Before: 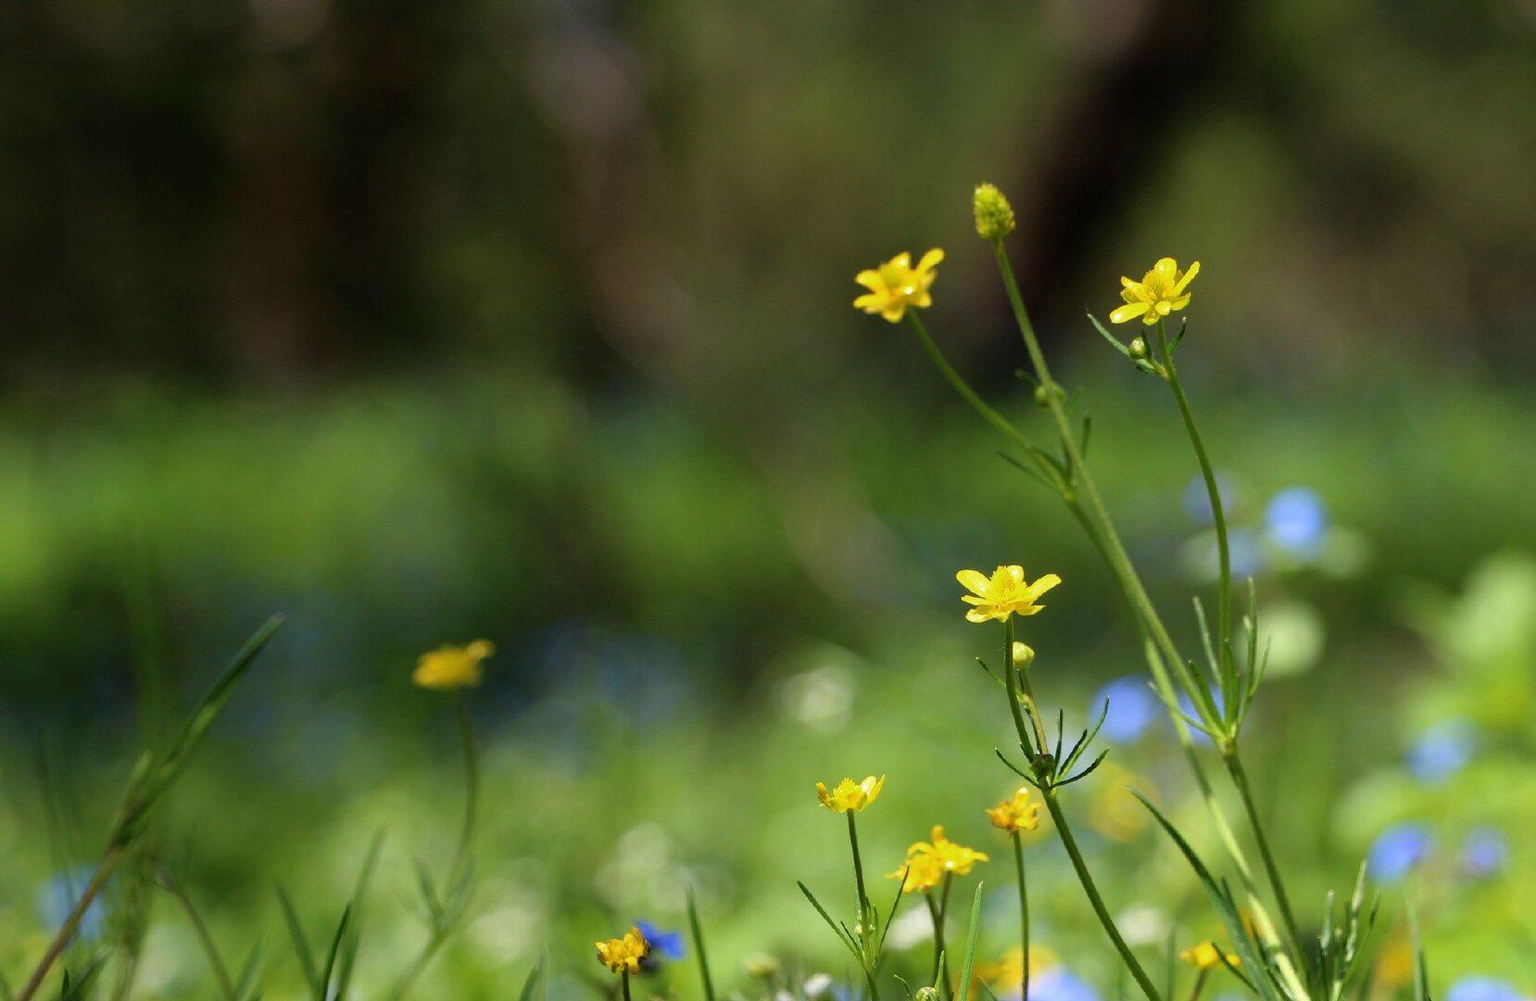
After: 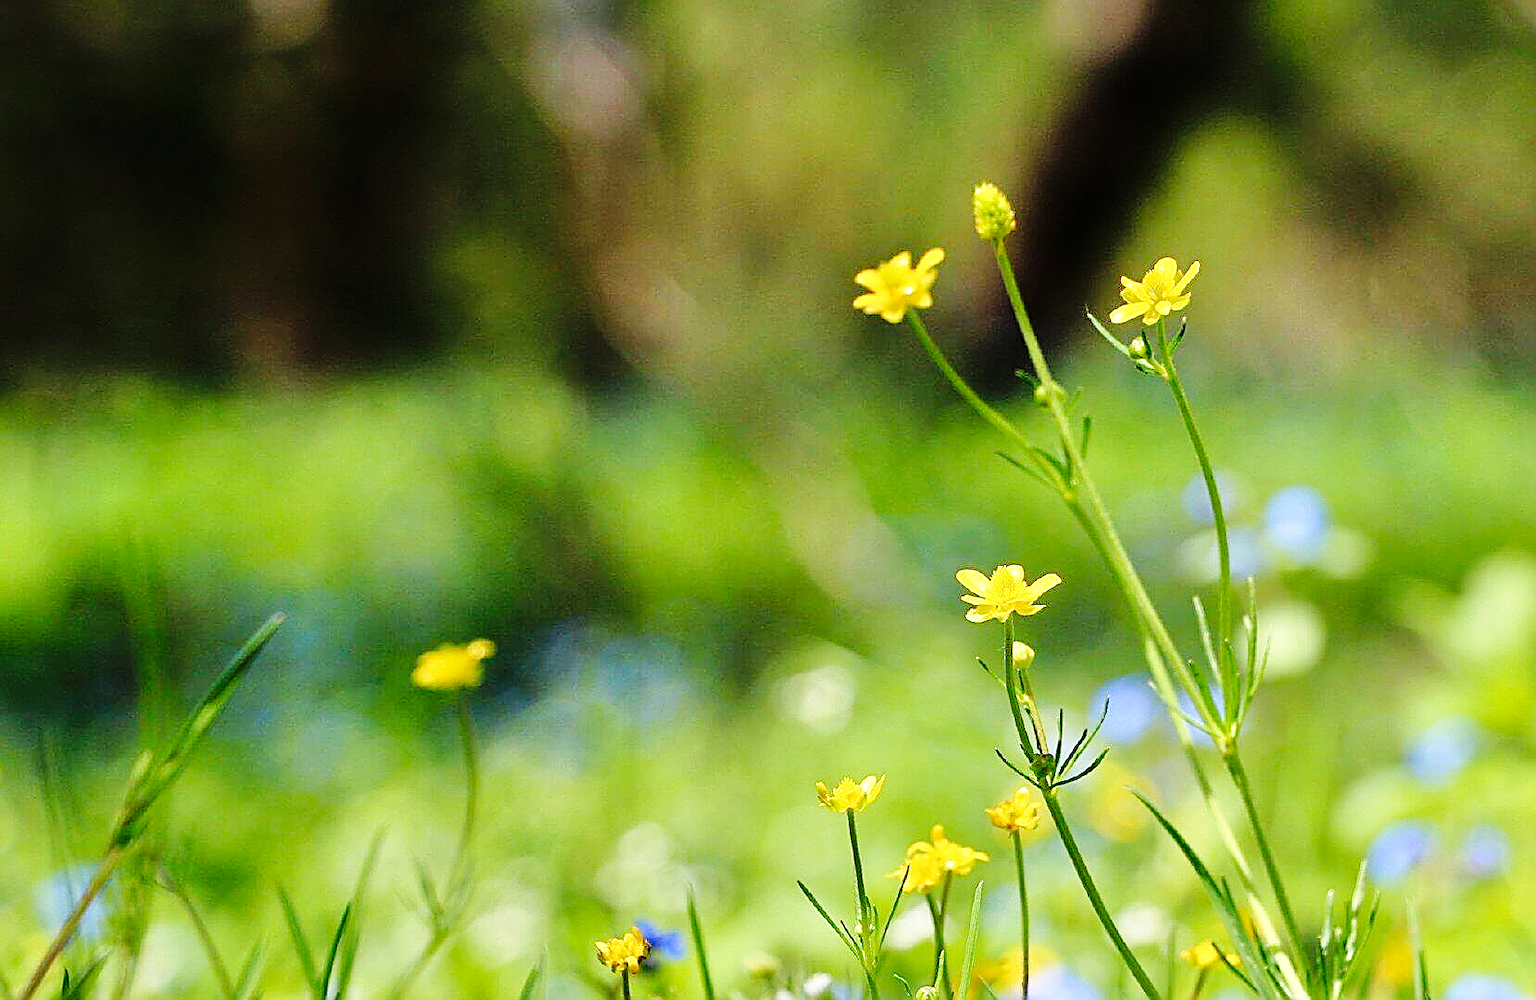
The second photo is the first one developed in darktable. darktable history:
base curve: curves: ch0 [(0, 0) (0.036, 0.025) (0.121, 0.166) (0.206, 0.329) (0.605, 0.79) (1, 1)], preserve colors none
sharpen: radius 1.685, amount 1.294
tone equalizer: -7 EV 0.15 EV, -6 EV 0.6 EV, -5 EV 1.15 EV, -4 EV 1.33 EV, -3 EV 1.15 EV, -2 EV 0.6 EV, -1 EV 0.15 EV, mask exposure compensation -0.5 EV
